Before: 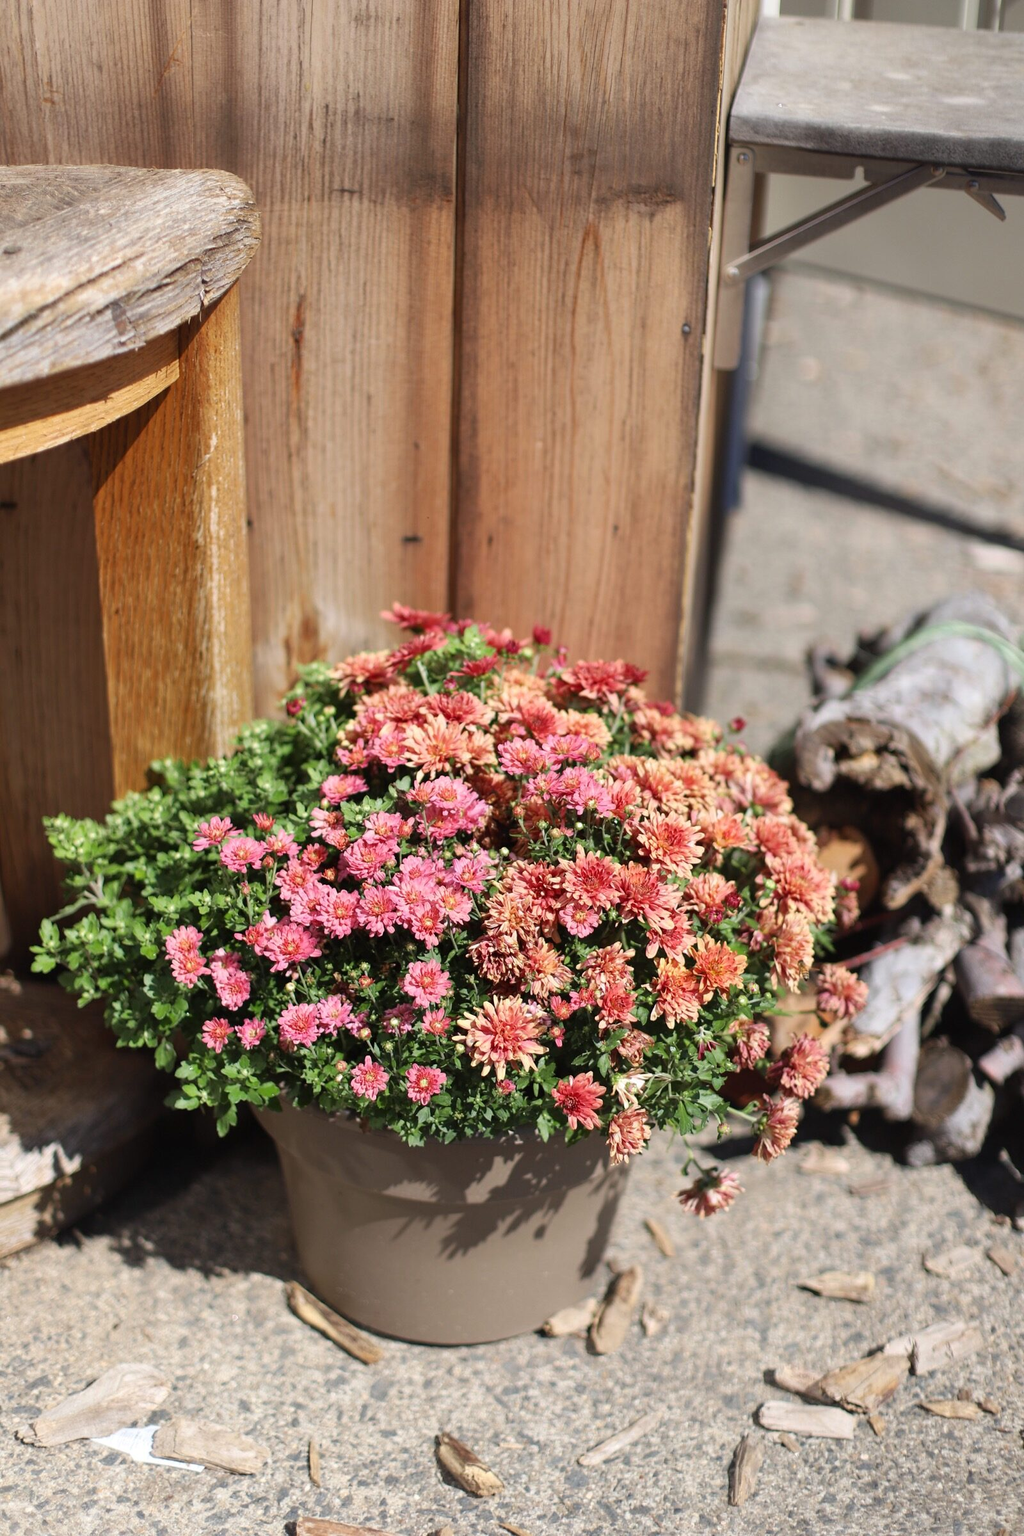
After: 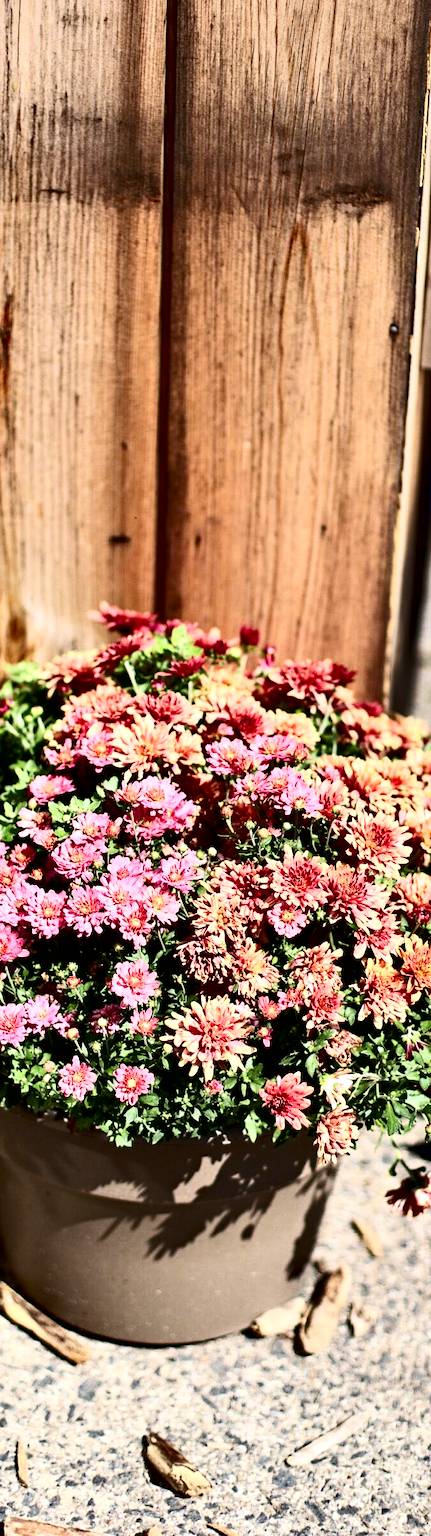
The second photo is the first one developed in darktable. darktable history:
crop: left 28.583%, right 29.231%
contrast brightness saturation: contrast 0.4, brightness 0.1, saturation 0.21
haze removal: strength 0.29, distance 0.25, compatibility mode true, adaptive false
contrast equalizer: octaves 7, y [[0.609, 0.611, 0.615, 0.613, 0.607, 0.603], [0.504, 0.498, 0.496, 0.499, 0.506, 0.516], [0 ×6], [0 ×6], [0 ×6]]
